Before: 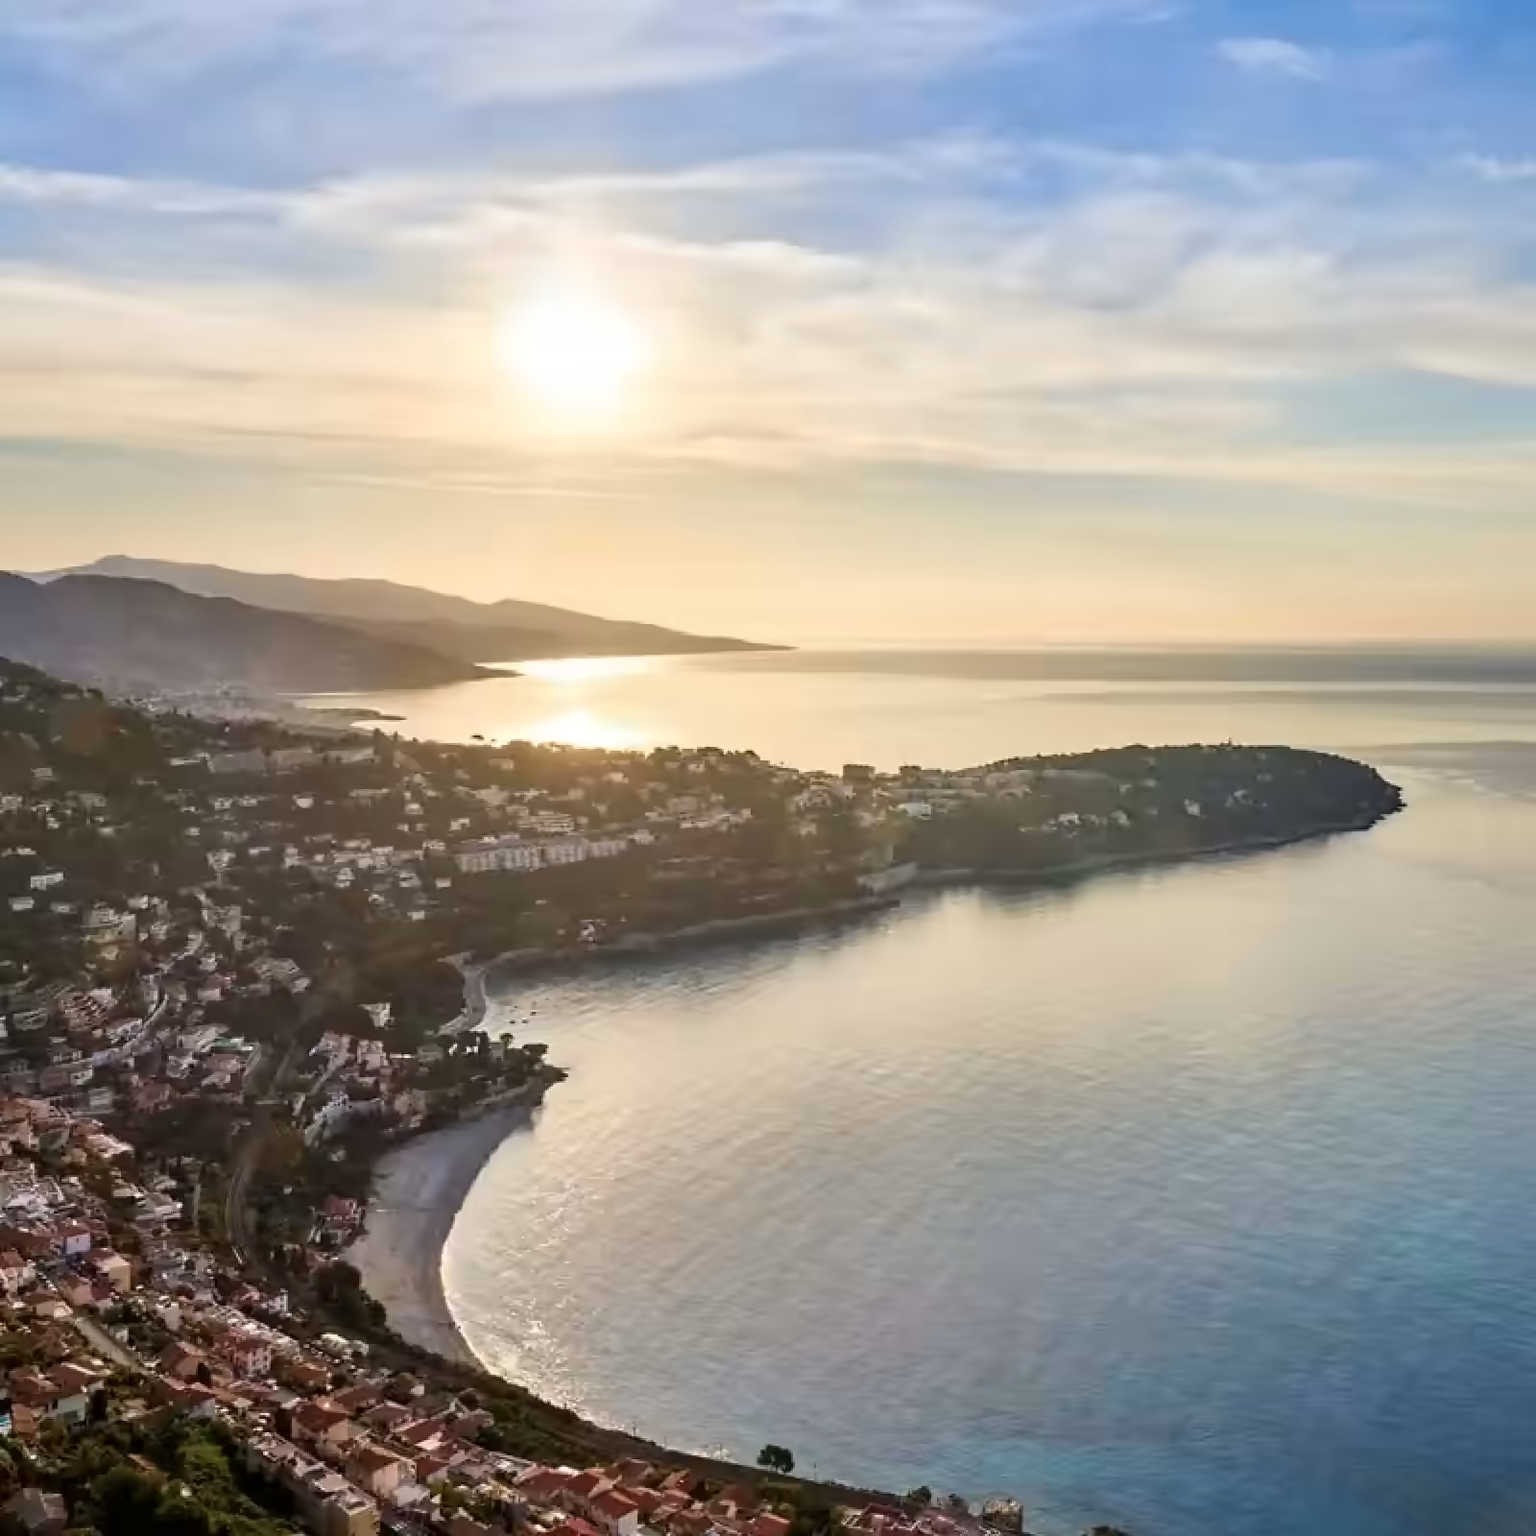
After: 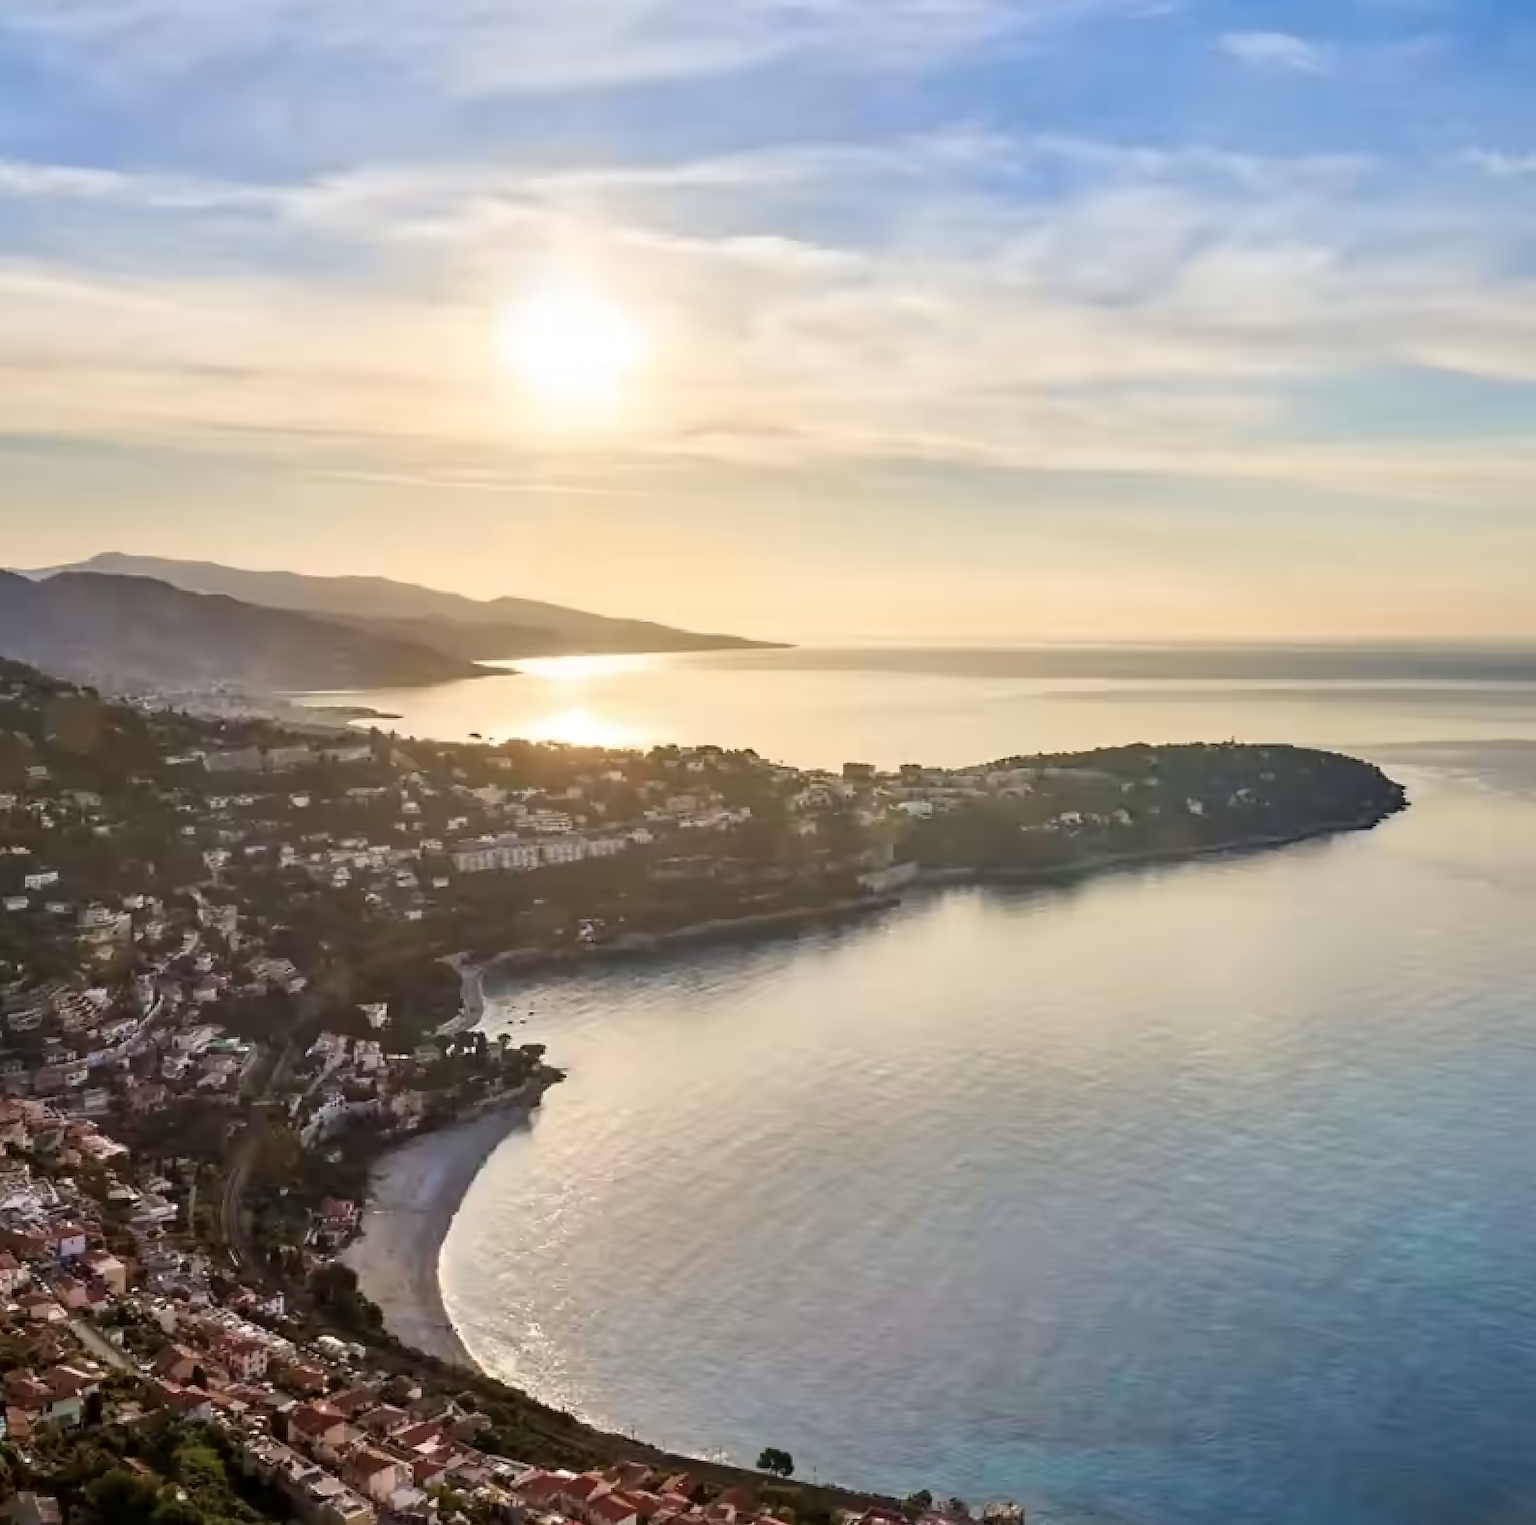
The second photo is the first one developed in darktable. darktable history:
crop: left 0.435%, top 0.471%, right 0.202%, bottom 0.867%
